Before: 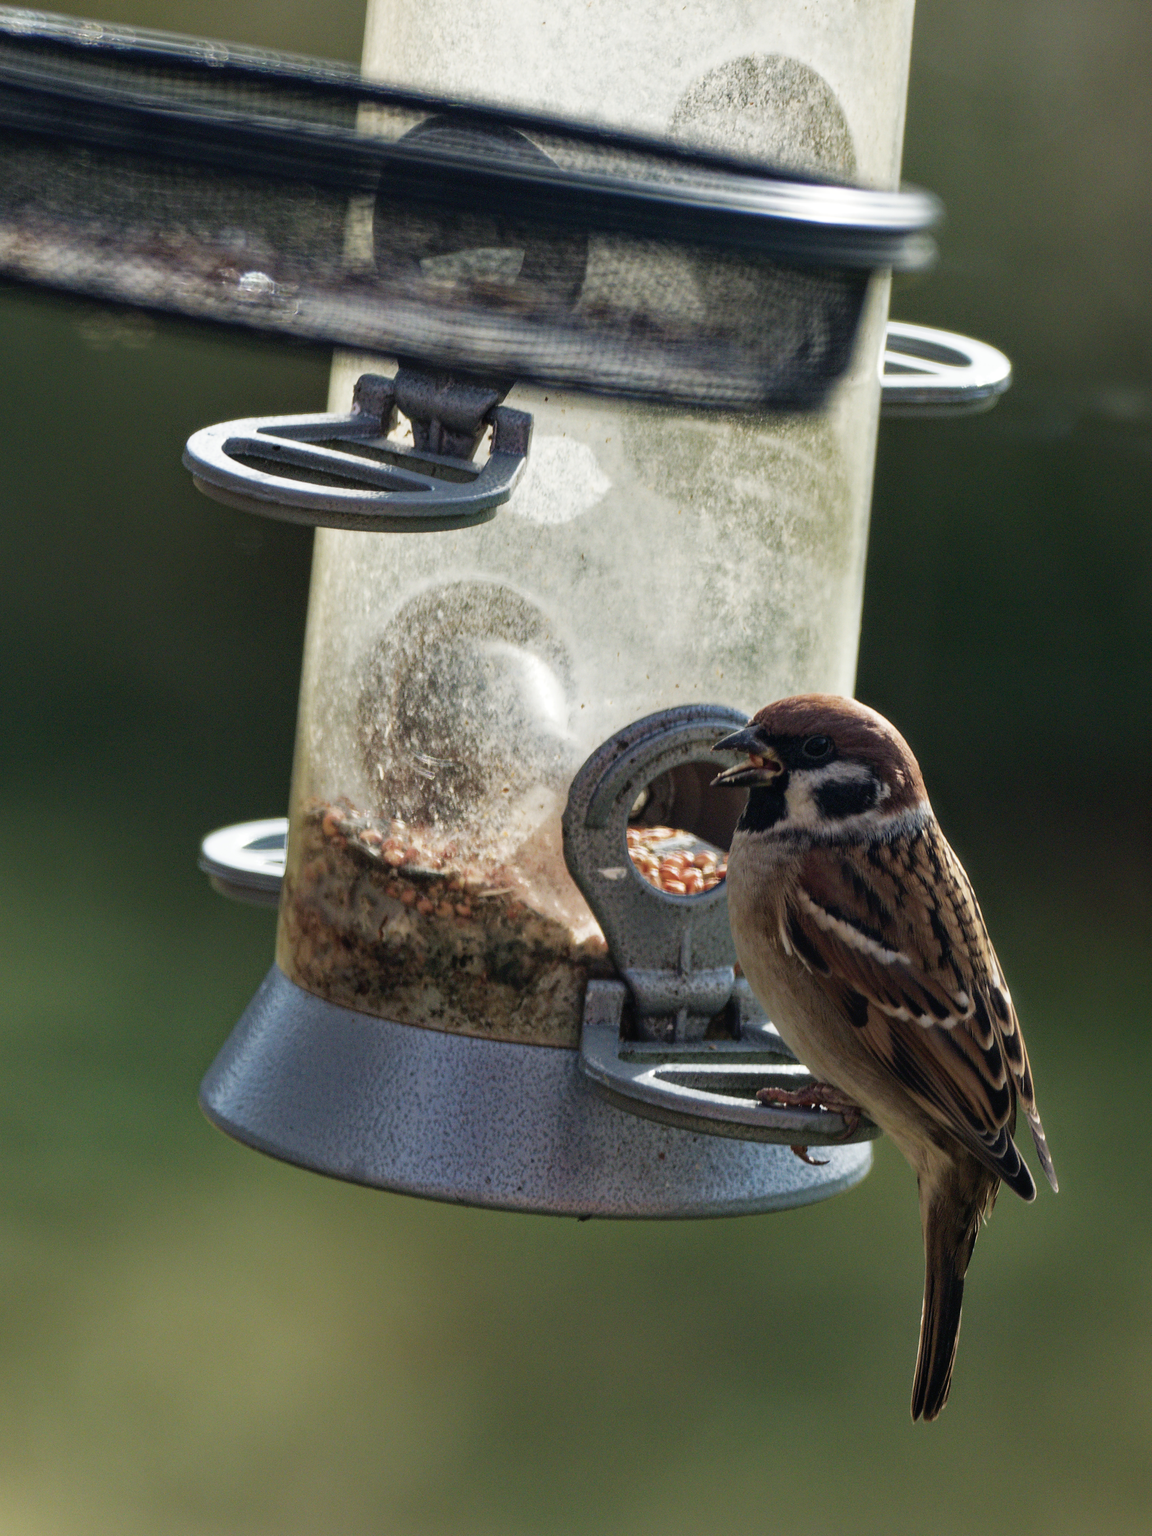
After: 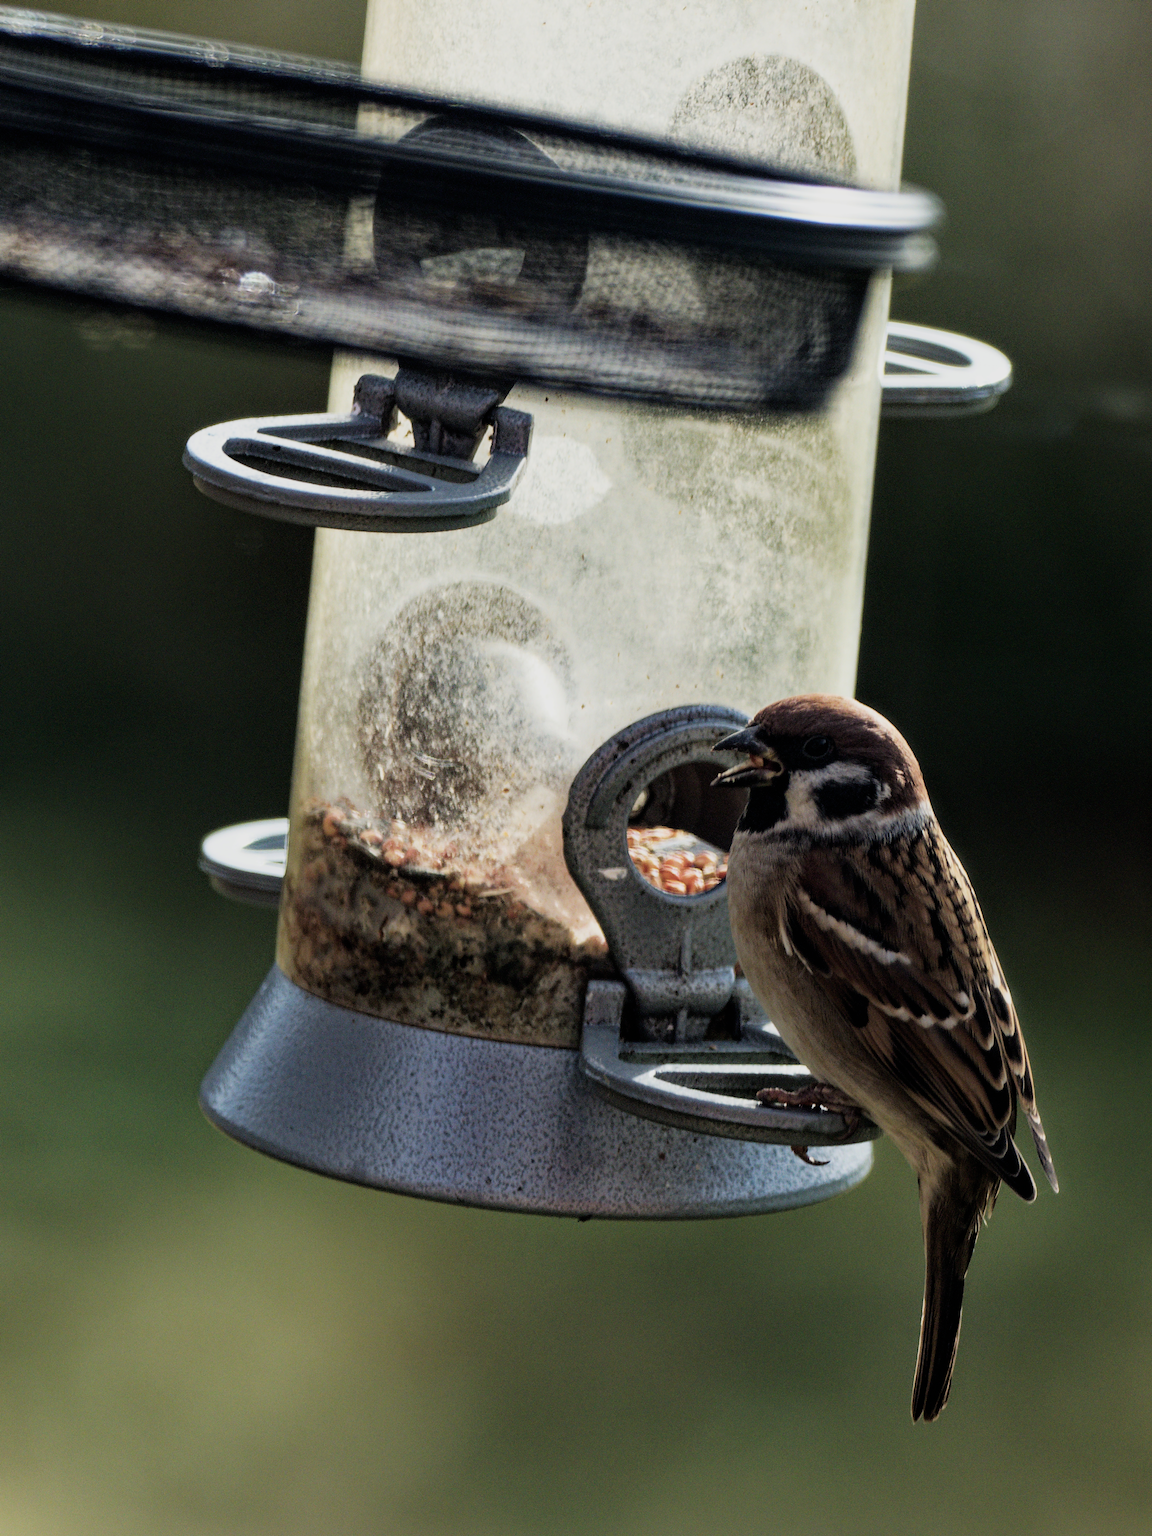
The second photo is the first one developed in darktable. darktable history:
filmic rgb: black relative exposure -16 EV, white relative exposure 5.26 EV, hardness 5.92, contrast 1.262, color science v6 (2022)
